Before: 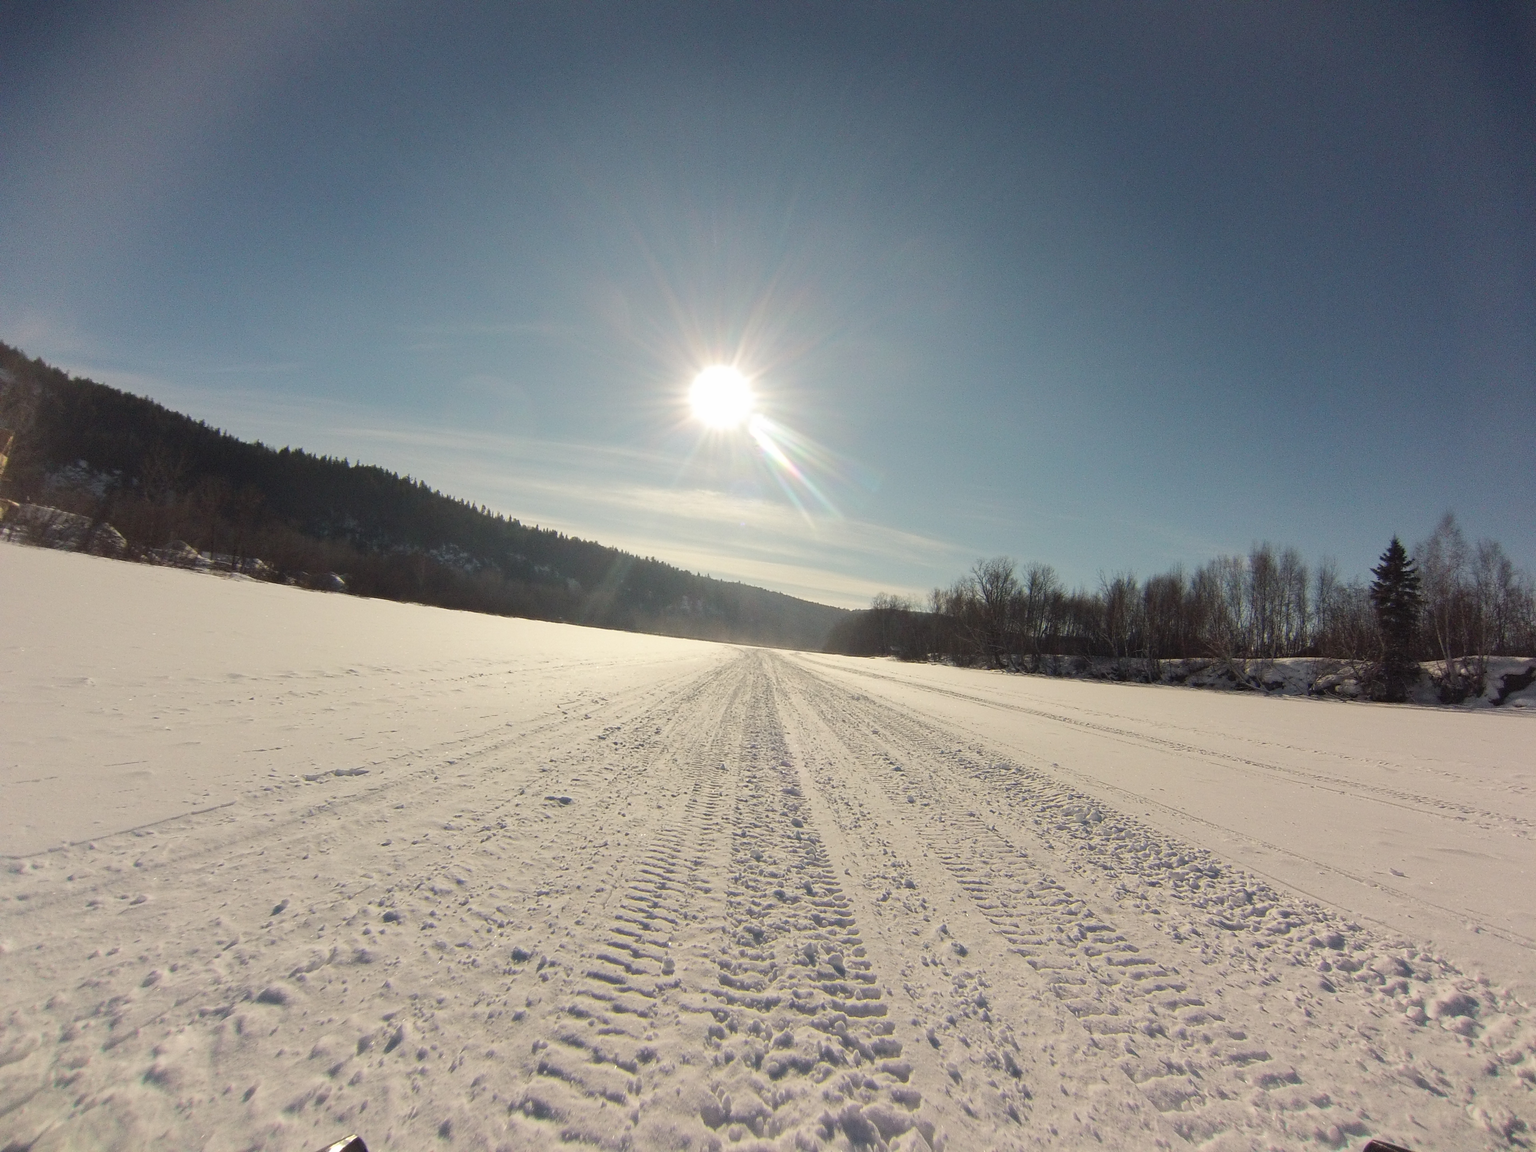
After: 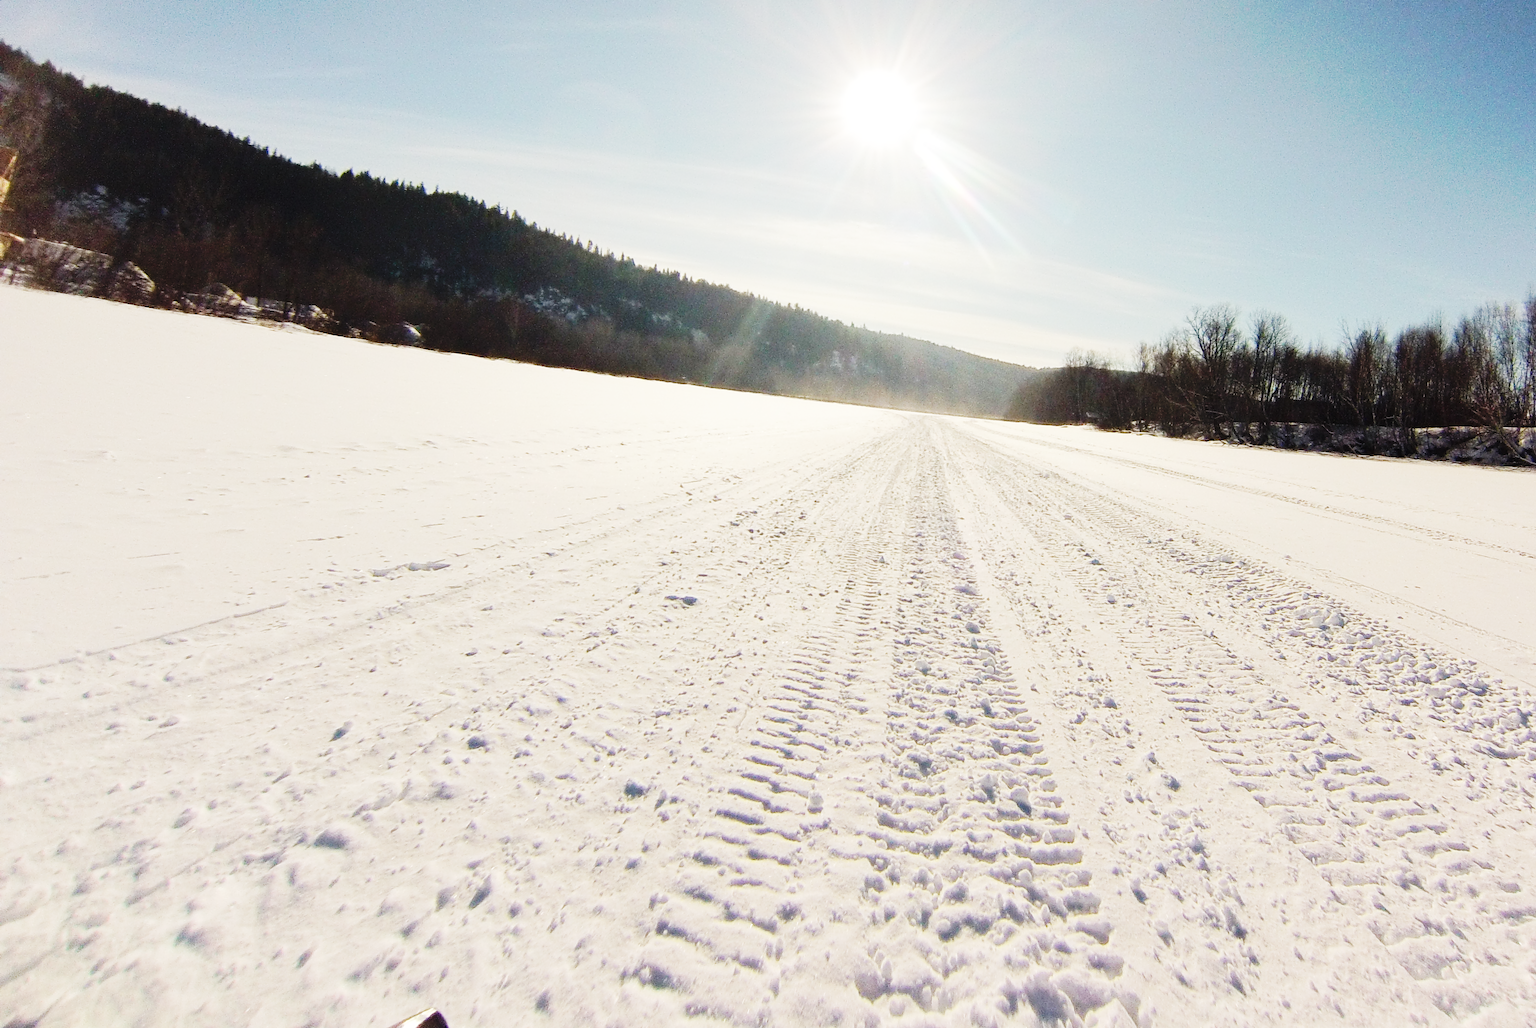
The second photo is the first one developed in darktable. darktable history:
base curve: curves: ch0 [(0, 0) (0.032, 0.025) (0.121, 0.166) (0.206, 0.329) (0.605, 0.79) (1, 1)], preserve colors none
tone curve: curves: ch0 [(0, 0) (0.003, 0.016) (0.011, 0.019) (0.025, 0.023) (0.044, 0.029) (0.069, 0.042) (0.1, 0.068) (0.136, 0.101) (0.177, 0.143) (0.224, 0.21) (0.277, 0.289) (0.335, 0.379) (0.399, 0.476) (0.468, 0.569) (0.543, 0.654) (0.623, 0.75) (0.709, 0.822) (0.801, 0.893) (0.898, 0.946) (1, 1)], preserve colors none
crop: top 26.796%, right 18.007%
